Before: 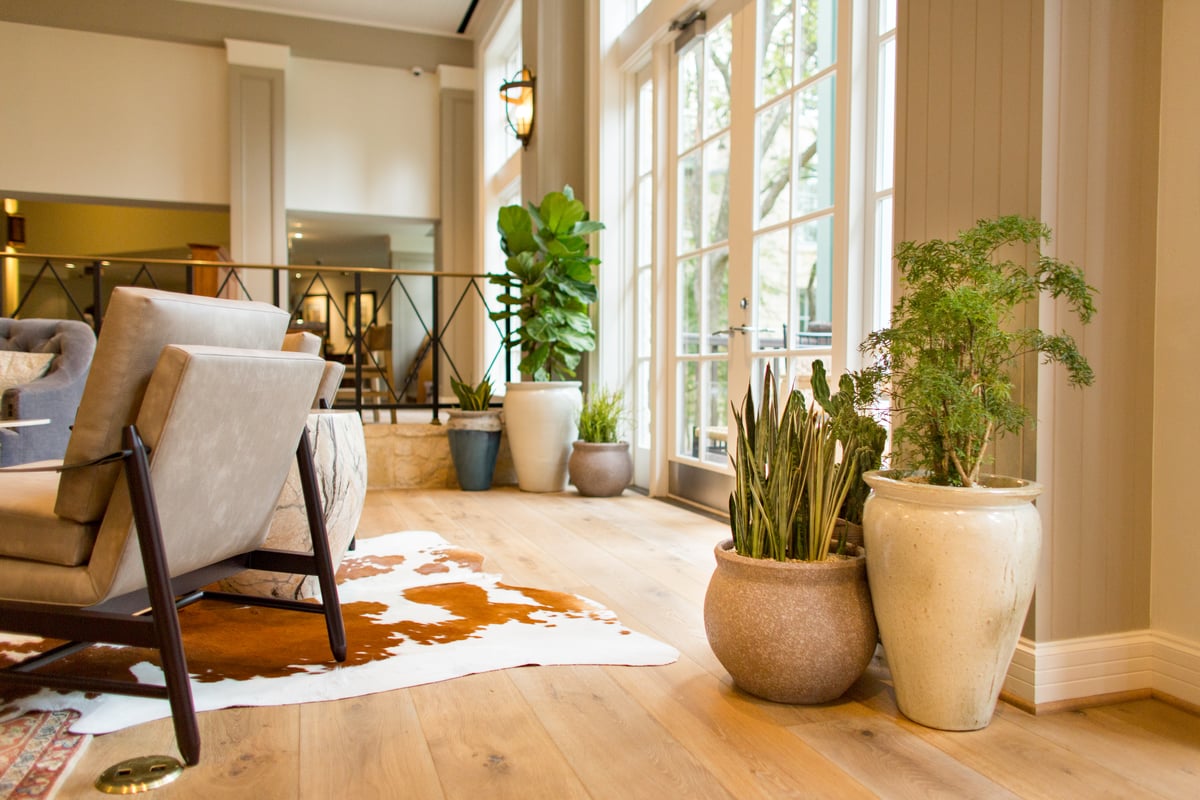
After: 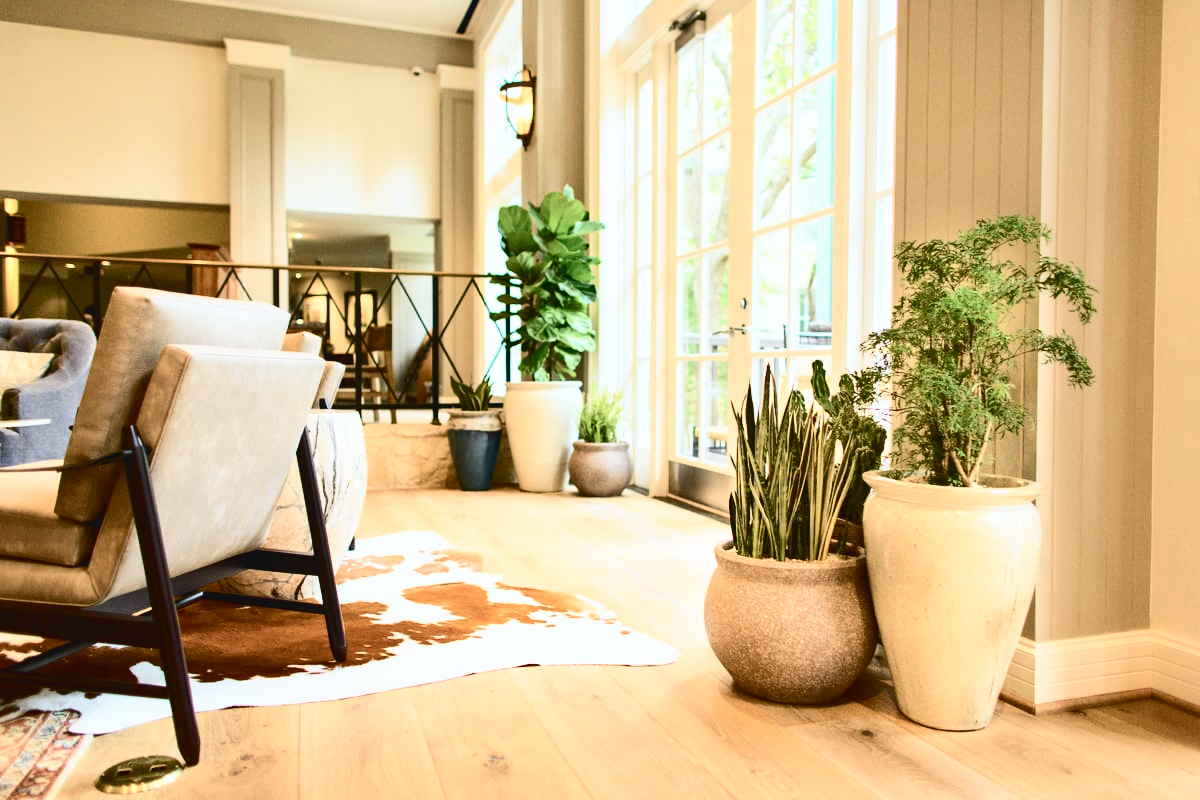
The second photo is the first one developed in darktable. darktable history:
contrast brightness saturation: contrast 0.379, brightness 0.113
tone curve: curves: ch0 [(0, 0.046) (0.037, 0.056) (0.176, 0.162) (0.33, 0.331) (0.432, 0.475) (0.601, 0.665) (0.843, 0.876) (1, 1)]; ch1 [(0, 0) (0.339, 0.349) (0.445, 0.42) (0.476, 0.47) (0.497, 0.492) (0.523, 0.514) (0.557, 0.558) (0.632, 0.615) (0.728, 0.746) (1, 1)]; ch2 [(0, 0) (0.327, 0.324) (0.417, 0.44) (0.46, 0.453) (0.502, 0.495) (0.526, 0.52) (0.54, 0.55) (0.606, 0.626) (0.745, 0.704) (1, 1)], color space Lab, independent channels, preserve colors none
